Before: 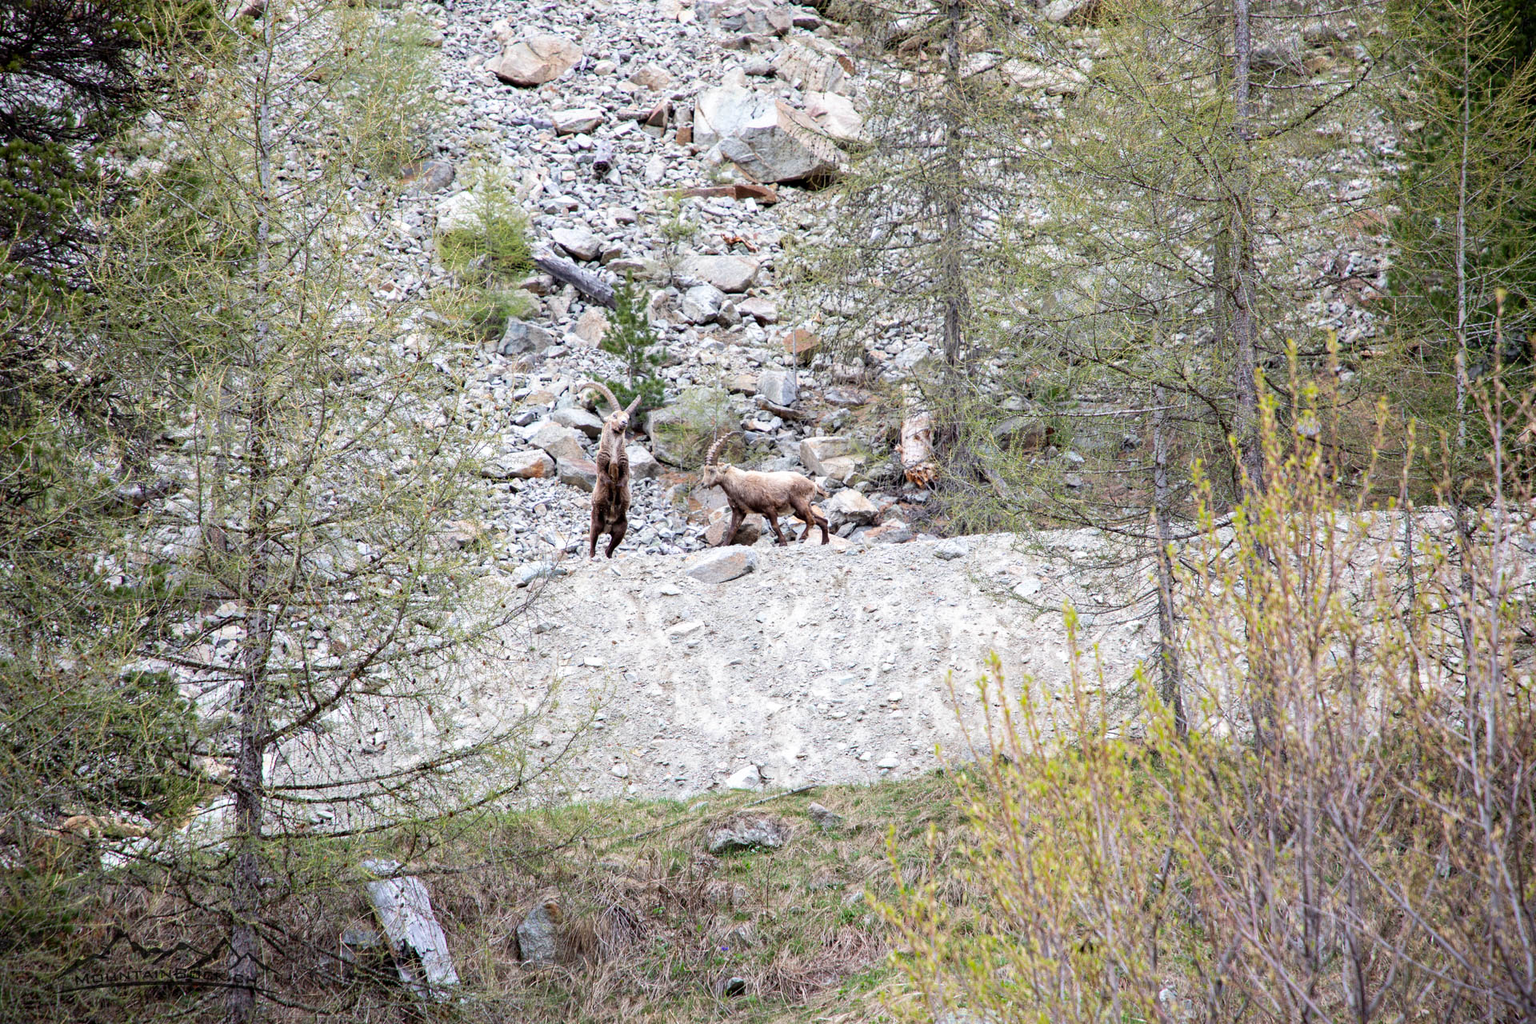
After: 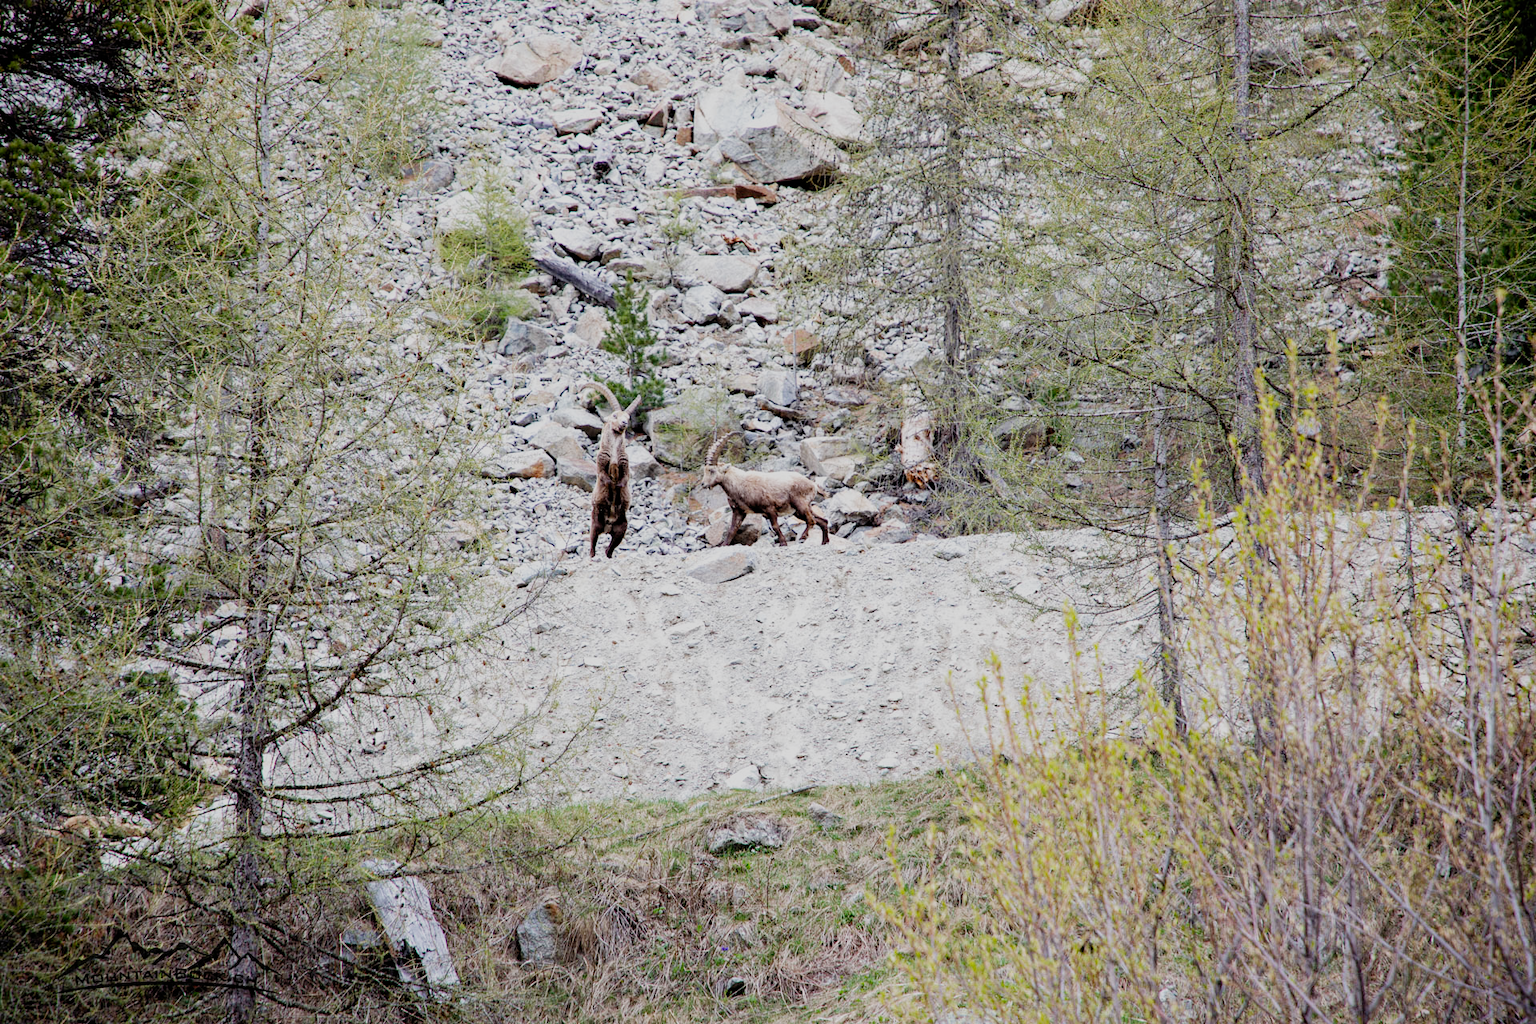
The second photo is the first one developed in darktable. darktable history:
filmic rgb: black relative exposure -7.65 EV, white relative exposure 4.56 EV, hardness 3.61, contrast 1.053, preserve chrominance no, color science v5 (2021)
